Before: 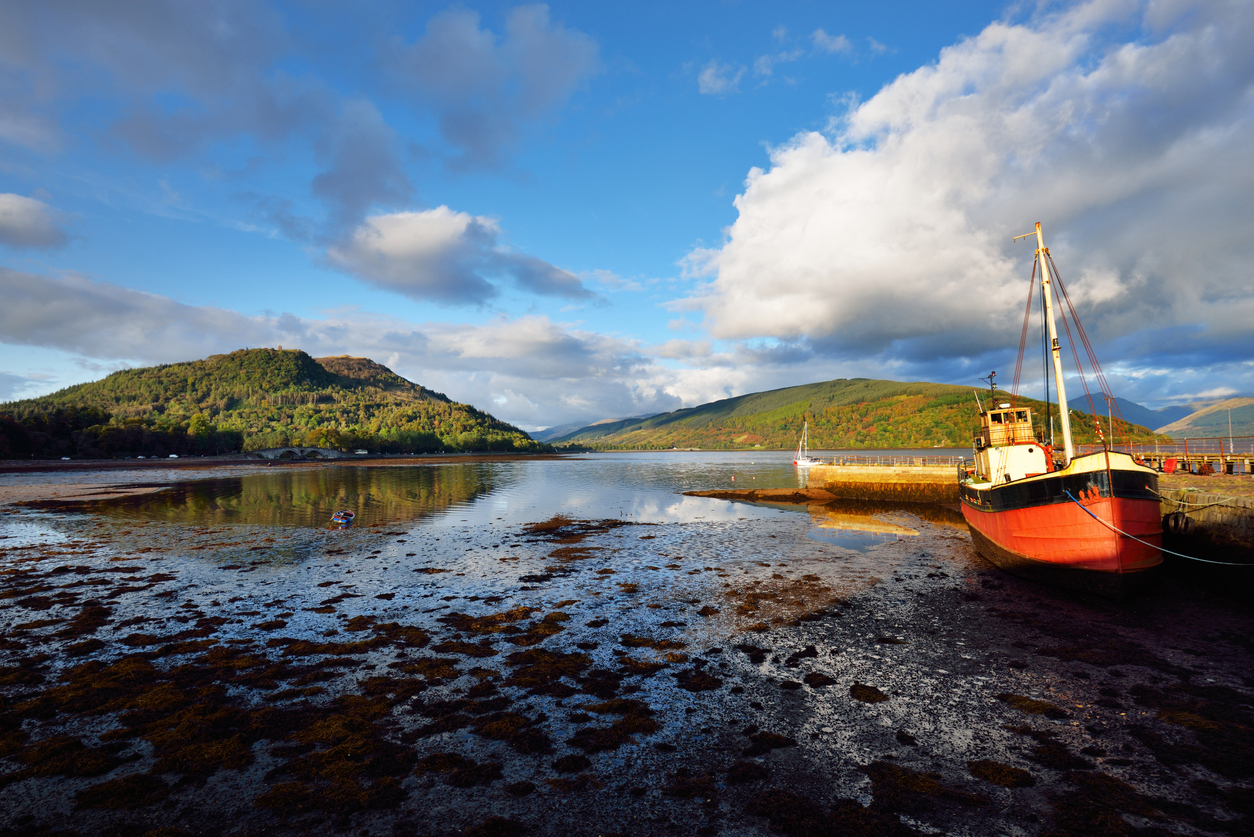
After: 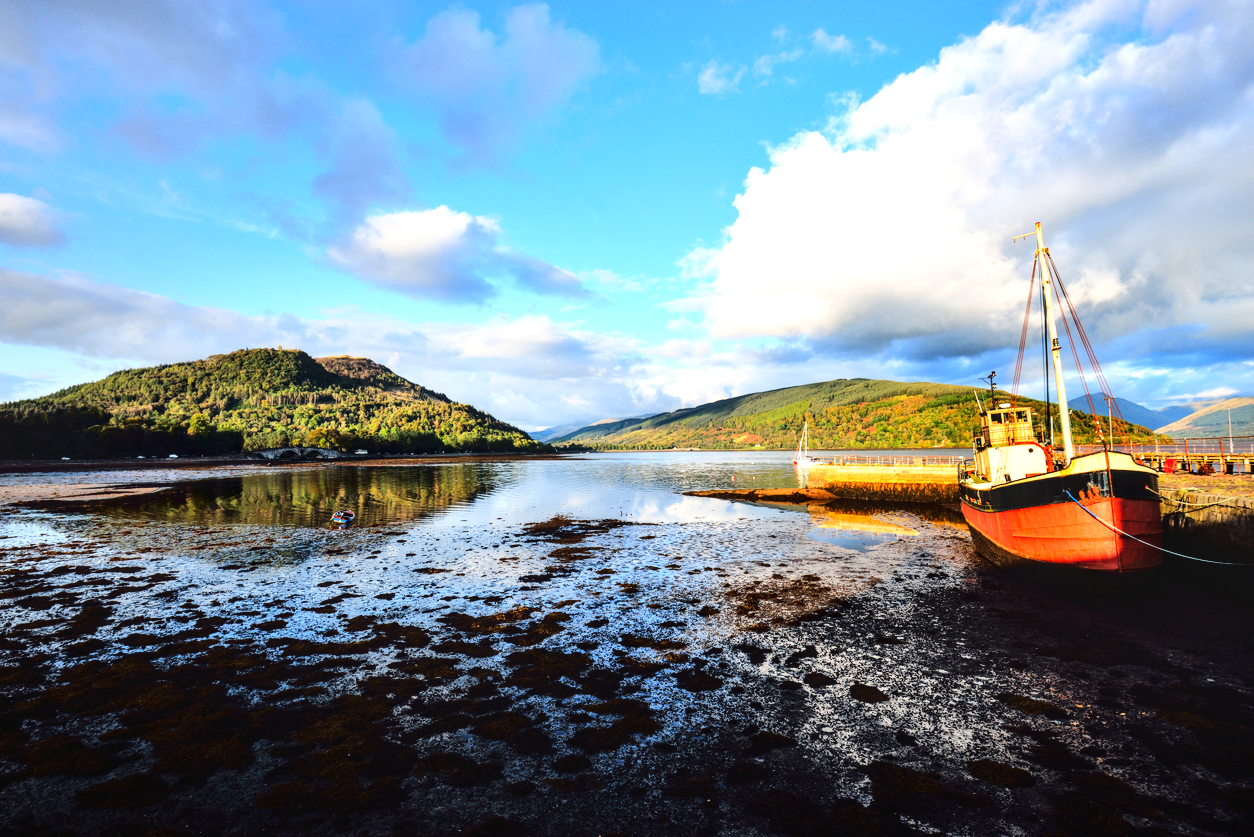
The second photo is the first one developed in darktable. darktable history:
tone curve: curves: ch0 [(0, 0.014) (0.12, 0.096) (0.386, 0.49) (0.54, 0.684) (0.751, 0.855) (0.89, 0.943) (0.998, 0.989)]; ch1 [(0, 0) (0.133, 0.099) (0.437, 0.41) (0.5, 0.5) (0.517, 0.536) (0.548, 0.575) (0.582, 0.639) (0.627, 0.692) (0.836, 0.868) (1, 1)]; ch2 [(0, 0) (0.374, 0.341) (0.456, 0.443) (0.478, 0.49) (0.501, 0.5) (0.528, 0.538) (0.55, 0.6) (0.572, 0.633) (0.702, 0.775) (1, 1)], color space Lab, linked channels, preserve colors none
tone equalizer: -8 EV -0.723 EV, -7 EV -0.693 EV, -6 EV -0.577 EV, -5 EV -0.365 EV, -3 EV 0.402 EV, -2 EV 0.6 EV, -1 EV 0.687 EV, +0 EV 0.78 EV, edges refinement/feathering 500, mask exposure compensation -1.57 EV, preserve details no
local contrast: on, module defaults
